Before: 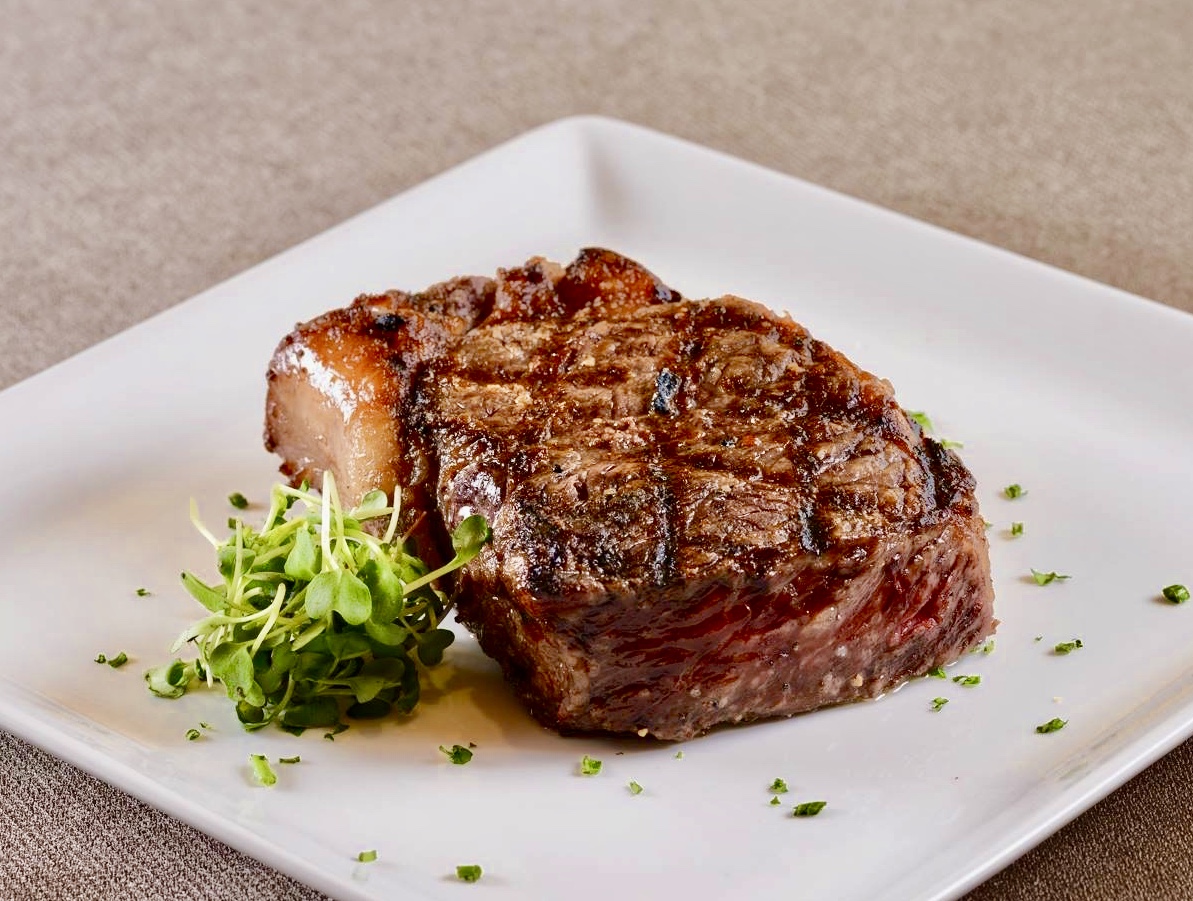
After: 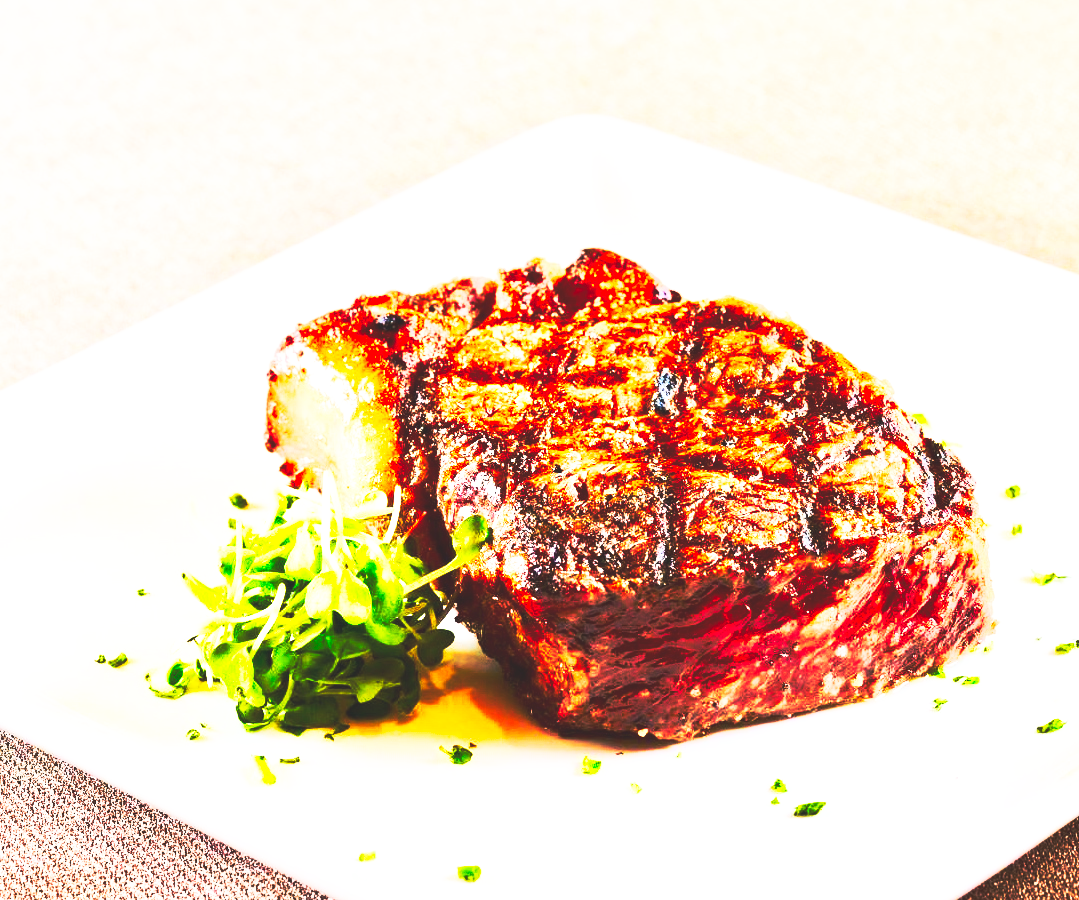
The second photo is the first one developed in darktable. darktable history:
crop: right 9.501%, bottom 0.051%
exposure: exposure 0.406 EV, compensate exposure bias true, compensate highlight preservation false
contrast brightness saturation: contrast 0.199, brightness 0.169, saturation 0.227
base curve: curves: ch0 [(0, 0.015) (0.085, 0.116) (0.134, 0.298) (0.19, 0.545) (0.296, 0.764) (0.599, 0.982) (1, 1)], preserve colors none
color calibration: illuminant Planckian (black body), x 0.351, y 0.351, temperature 4812.03 K
